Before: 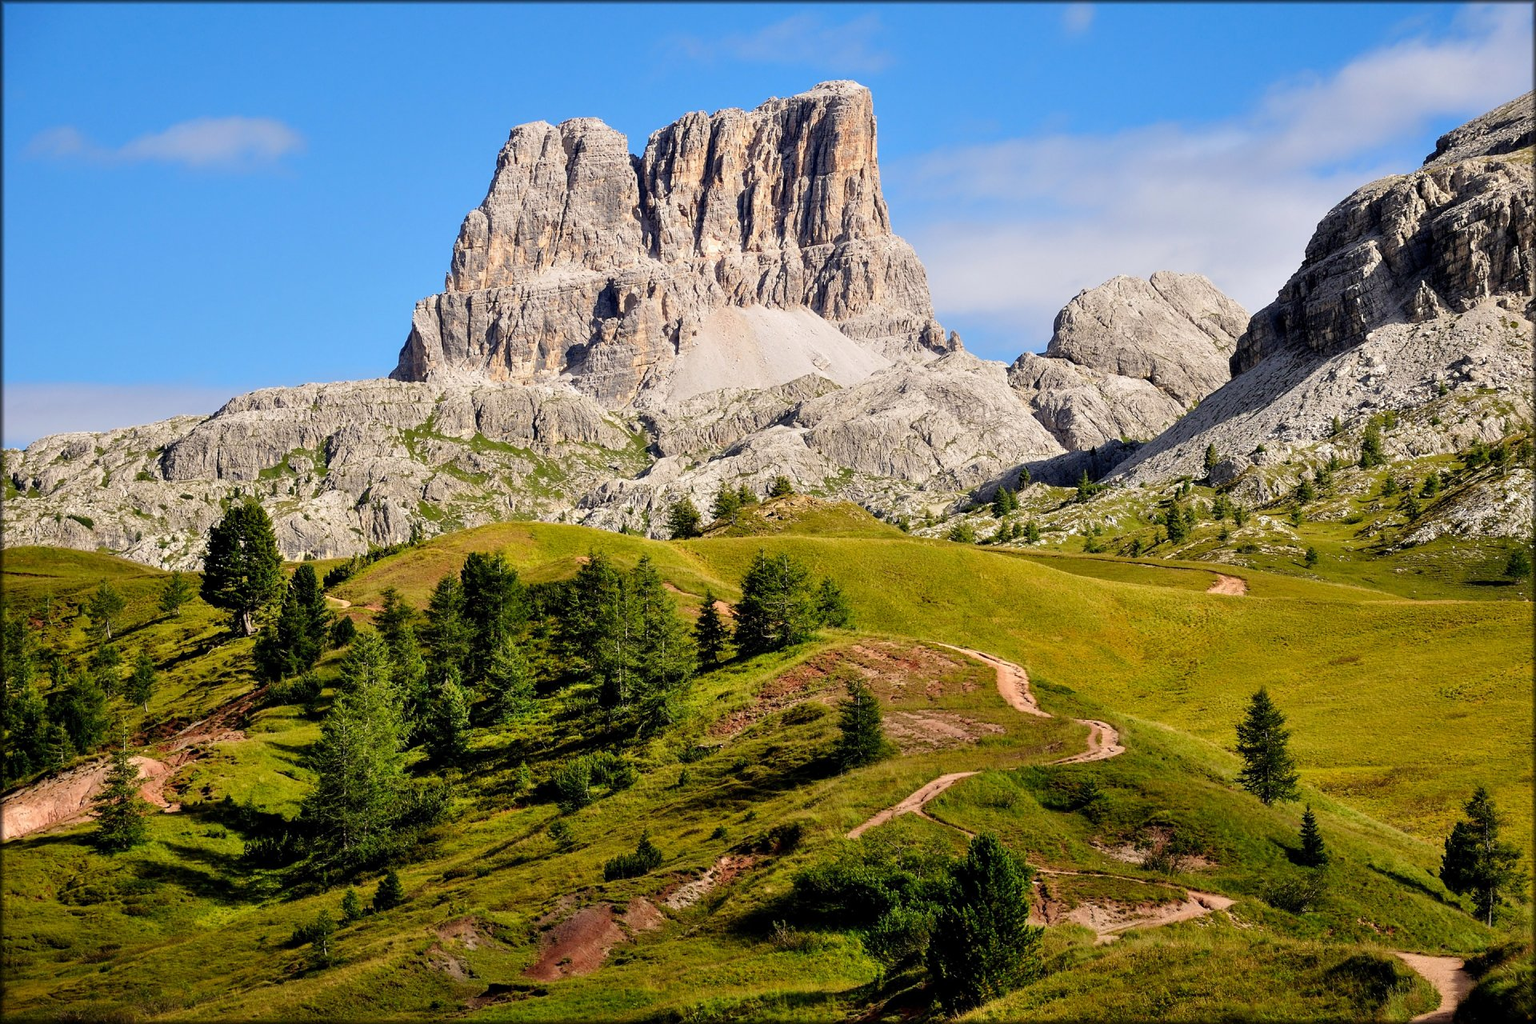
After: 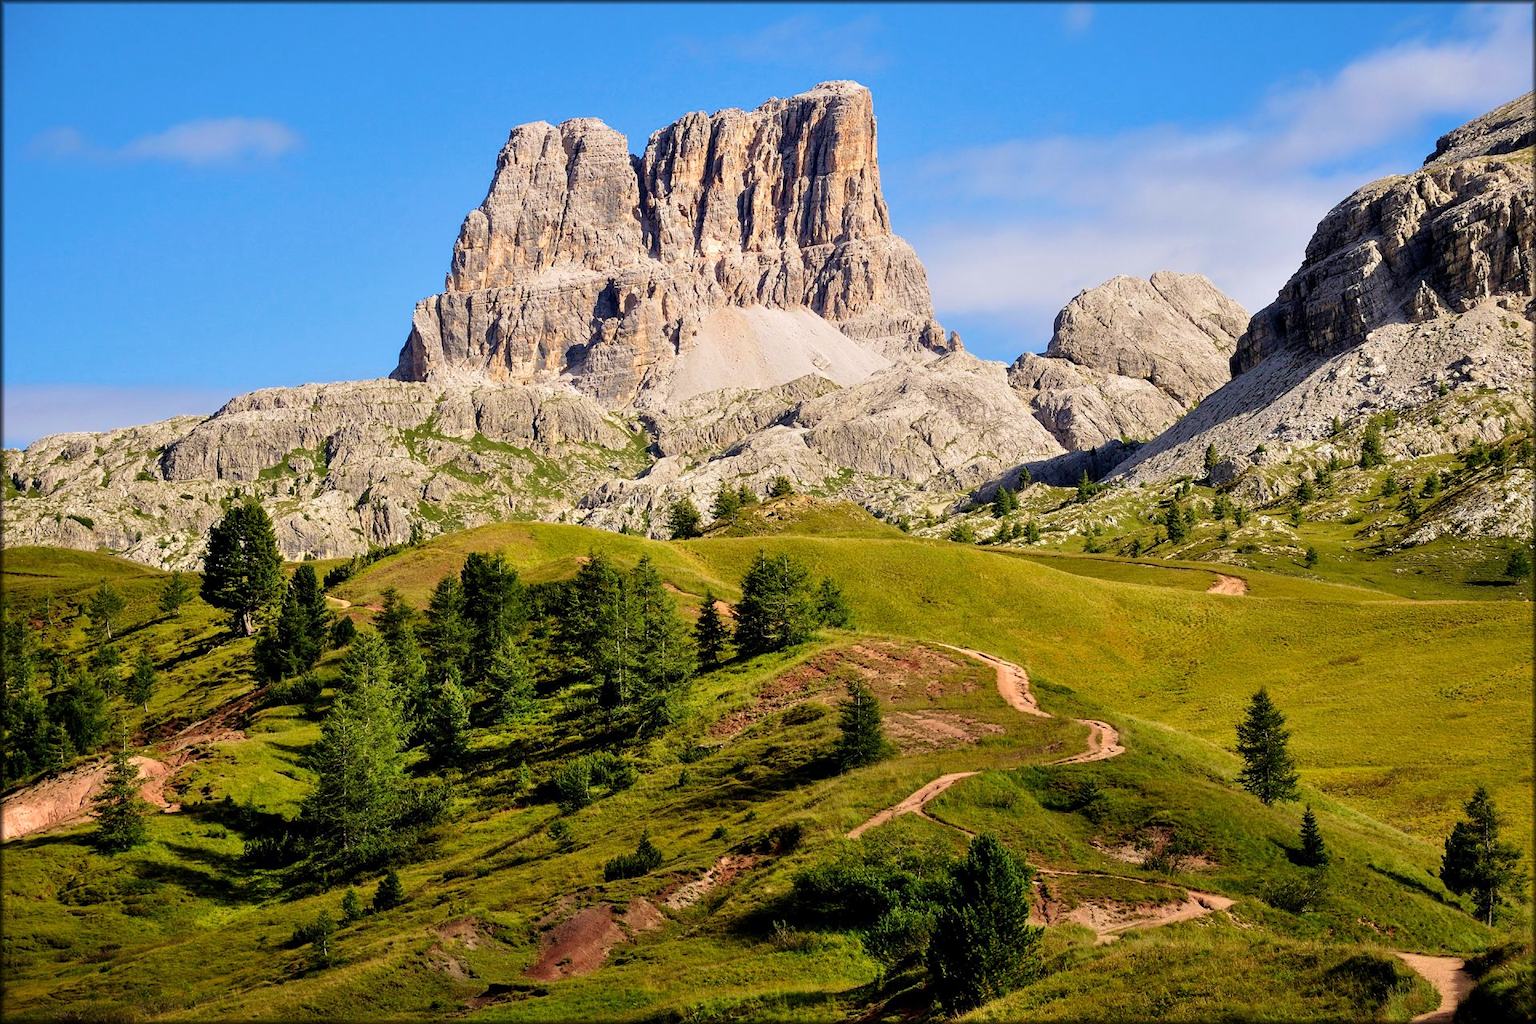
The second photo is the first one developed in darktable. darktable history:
velvia: strength 38.96%
